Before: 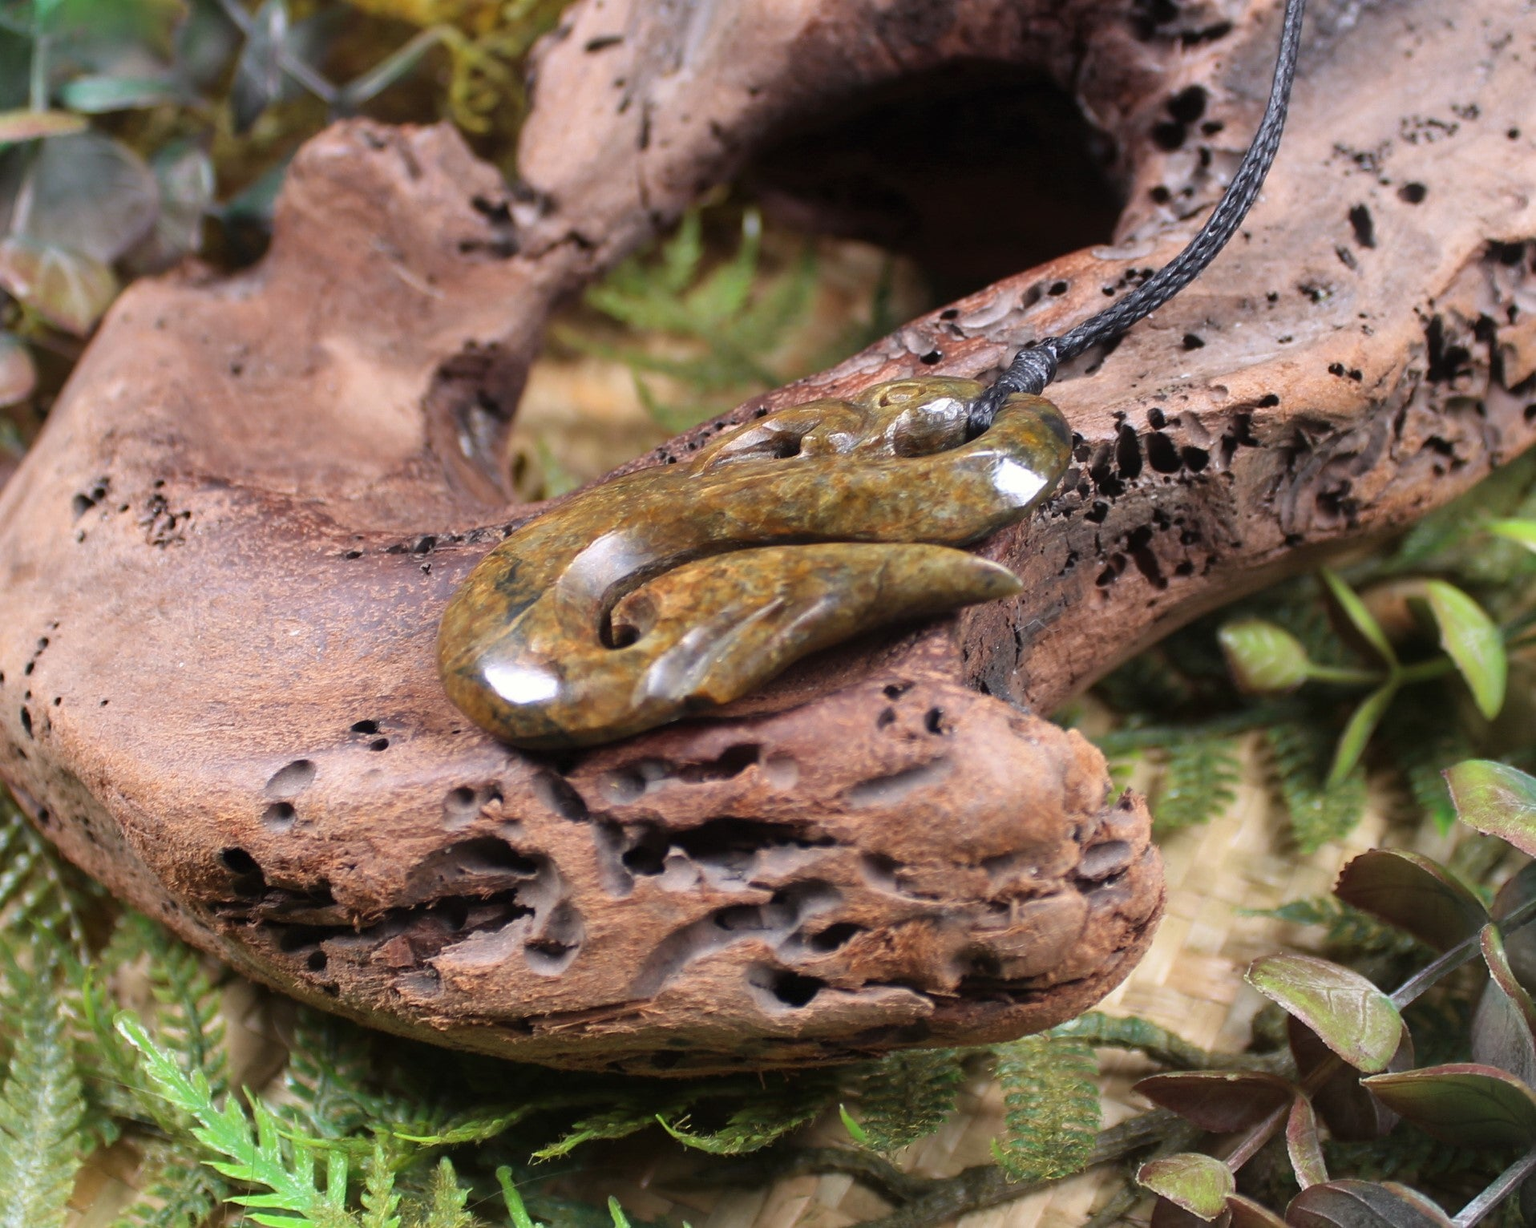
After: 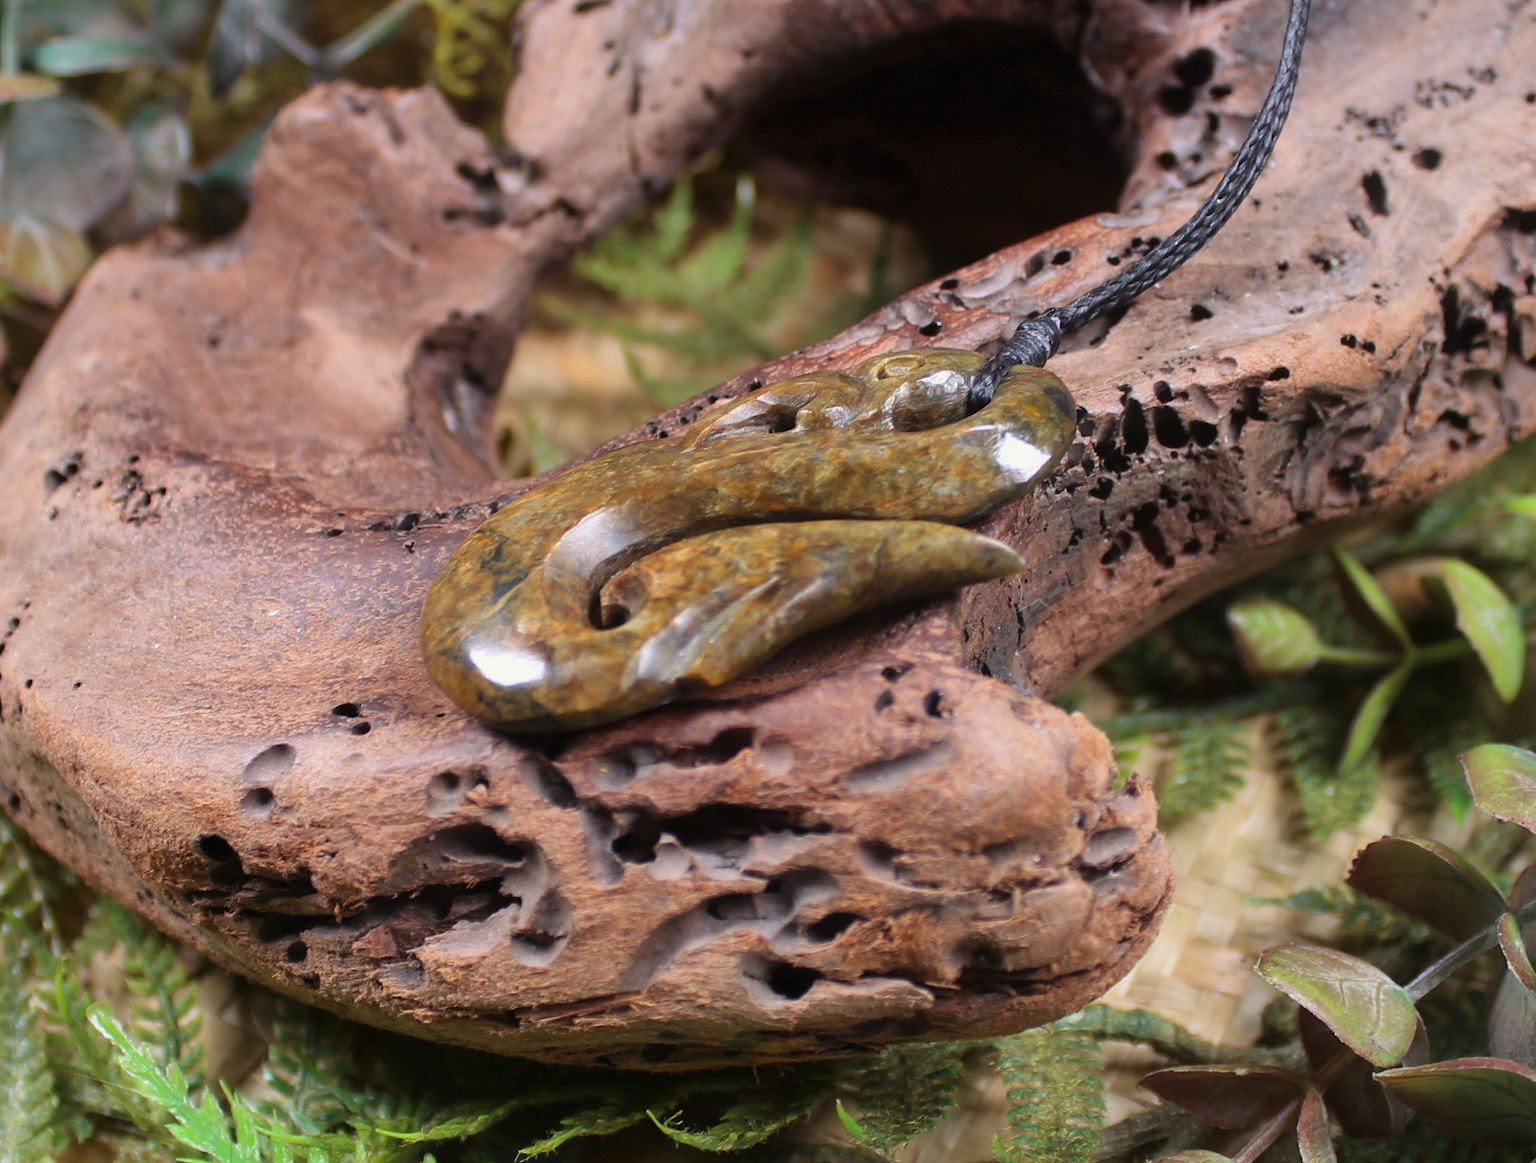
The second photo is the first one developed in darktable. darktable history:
shadows and highlights: shadows -20, white point adjustment -2, highlights -35
crop: left 1.964%, top 3.251%, right 1.122%, bottom 4.933%
